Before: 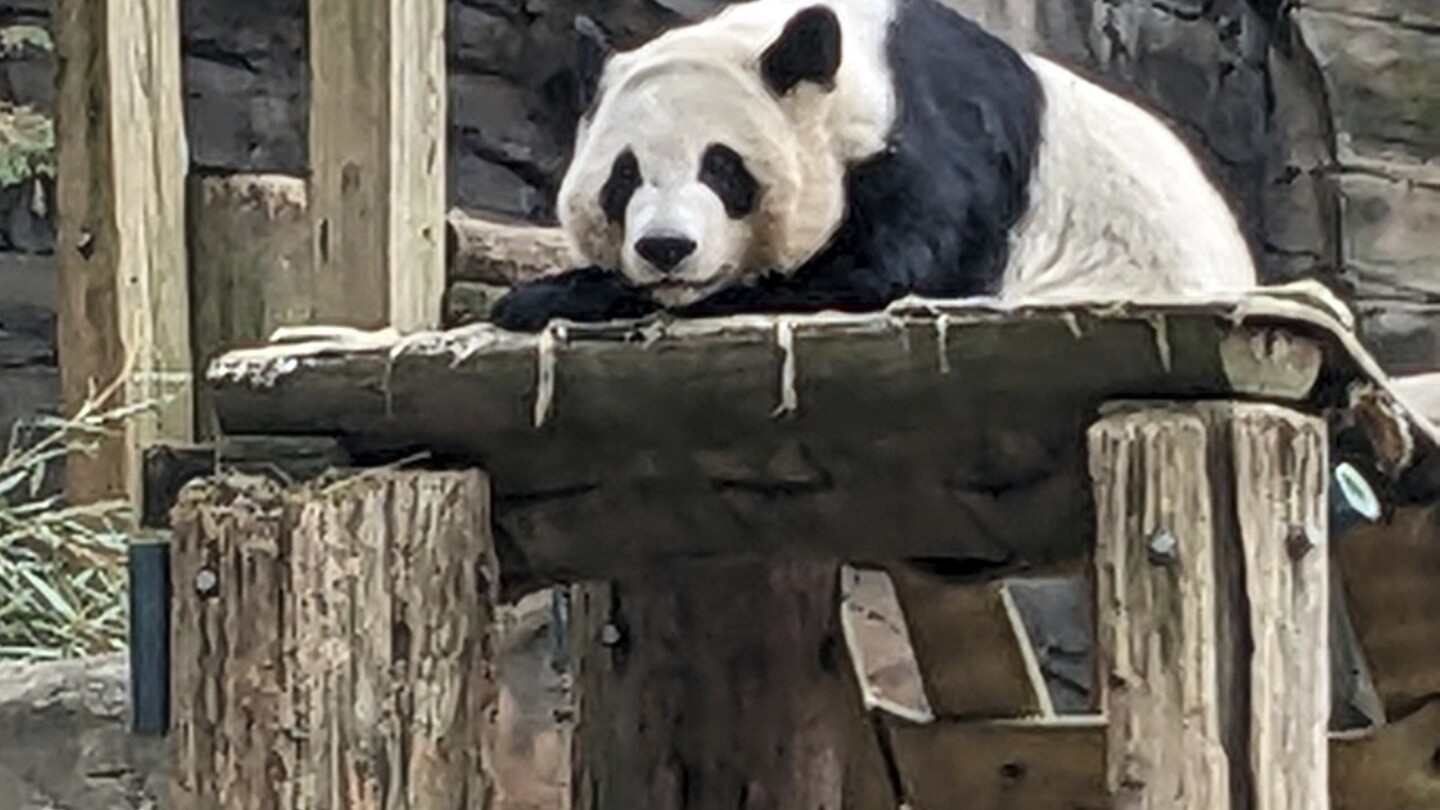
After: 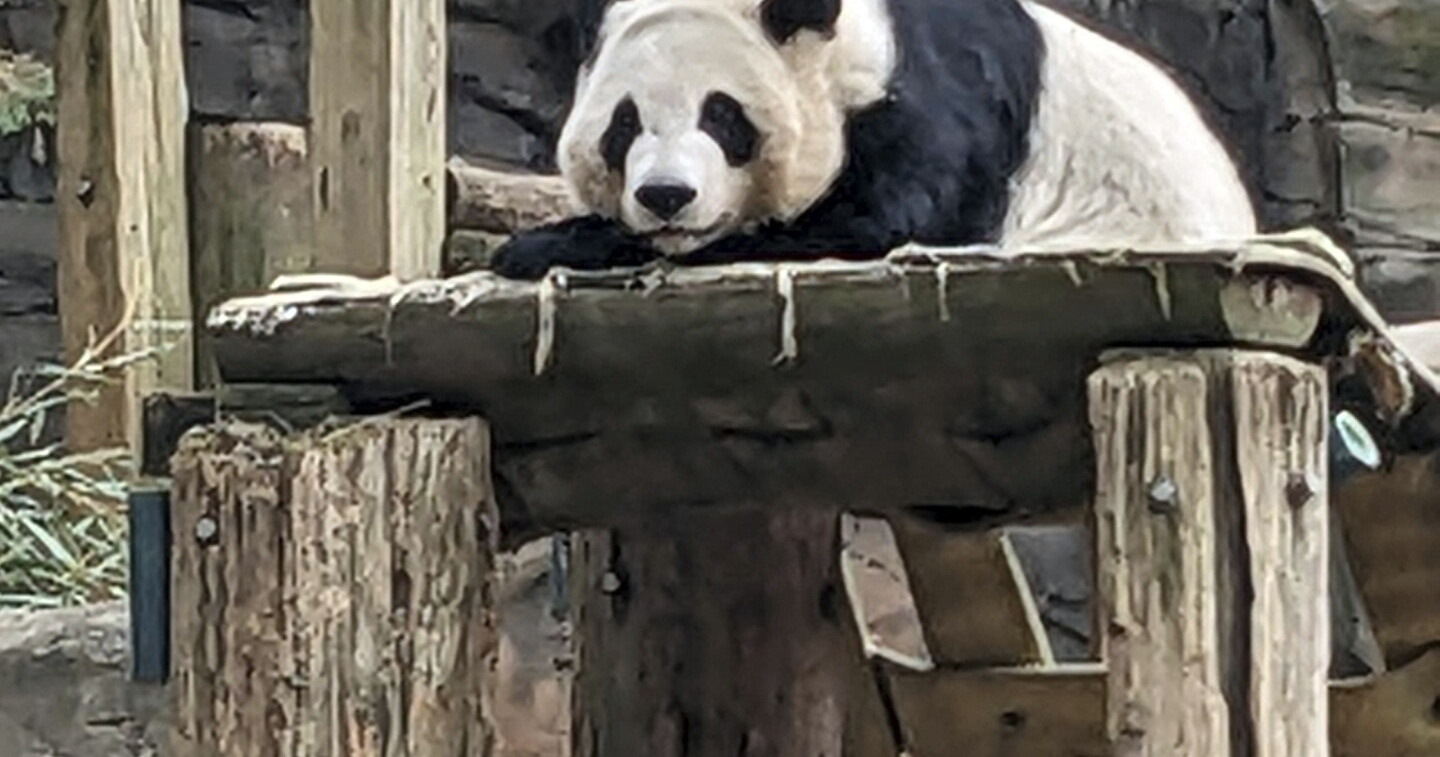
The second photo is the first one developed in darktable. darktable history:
crop and rotate: top 6.502%
tone equalizer: on, module defaults
